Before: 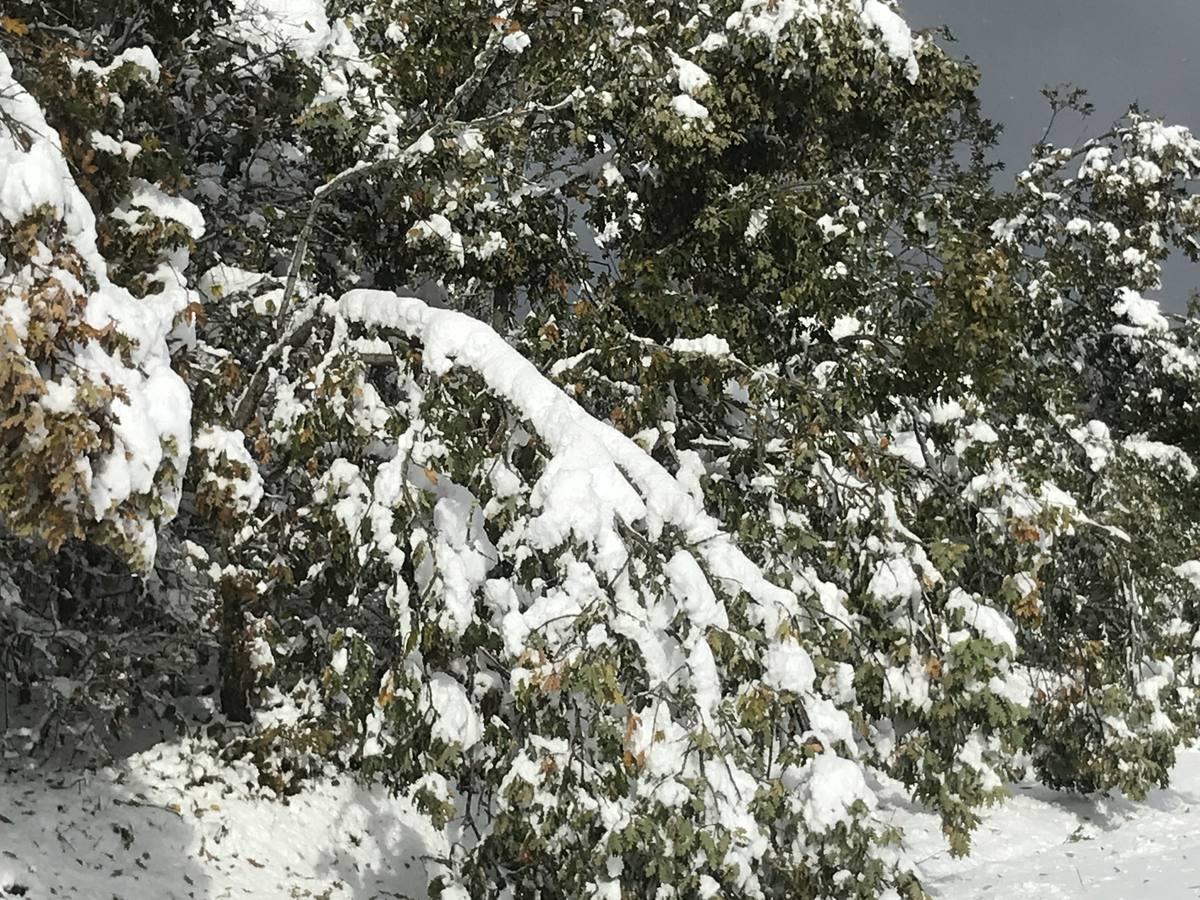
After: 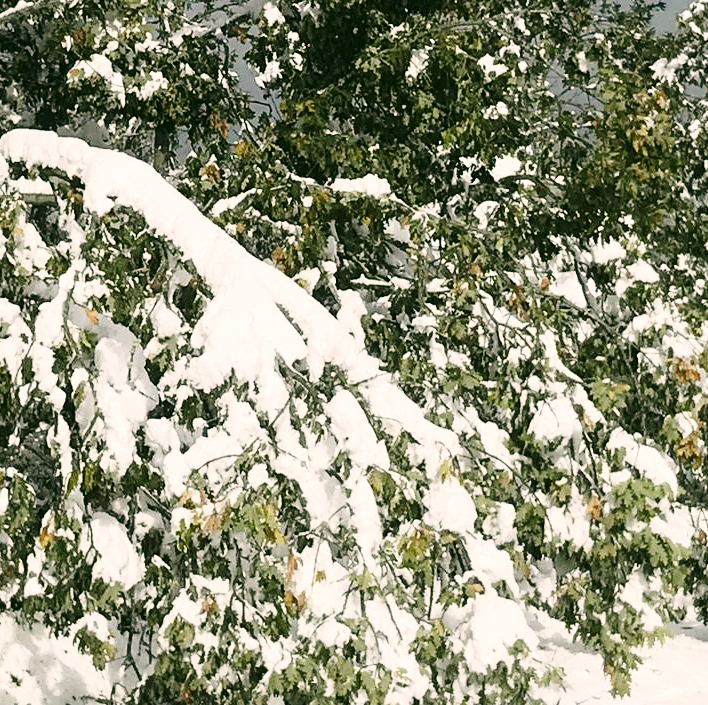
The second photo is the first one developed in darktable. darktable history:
color correction: highlights a* 4.15, highlights b* 4.94, shadows a* -8.12, shadows b* 4.55
base curve: curves: ch0 [(0, 0) (0.028, 0.03) (0.121, 0.232) (0.46, 0.748) (0.859, 0.968) (1, 1)], preserve colors none
crop and rotate: left 28.313%, top 17.819%, right 12.658%, bottom 3.776%
